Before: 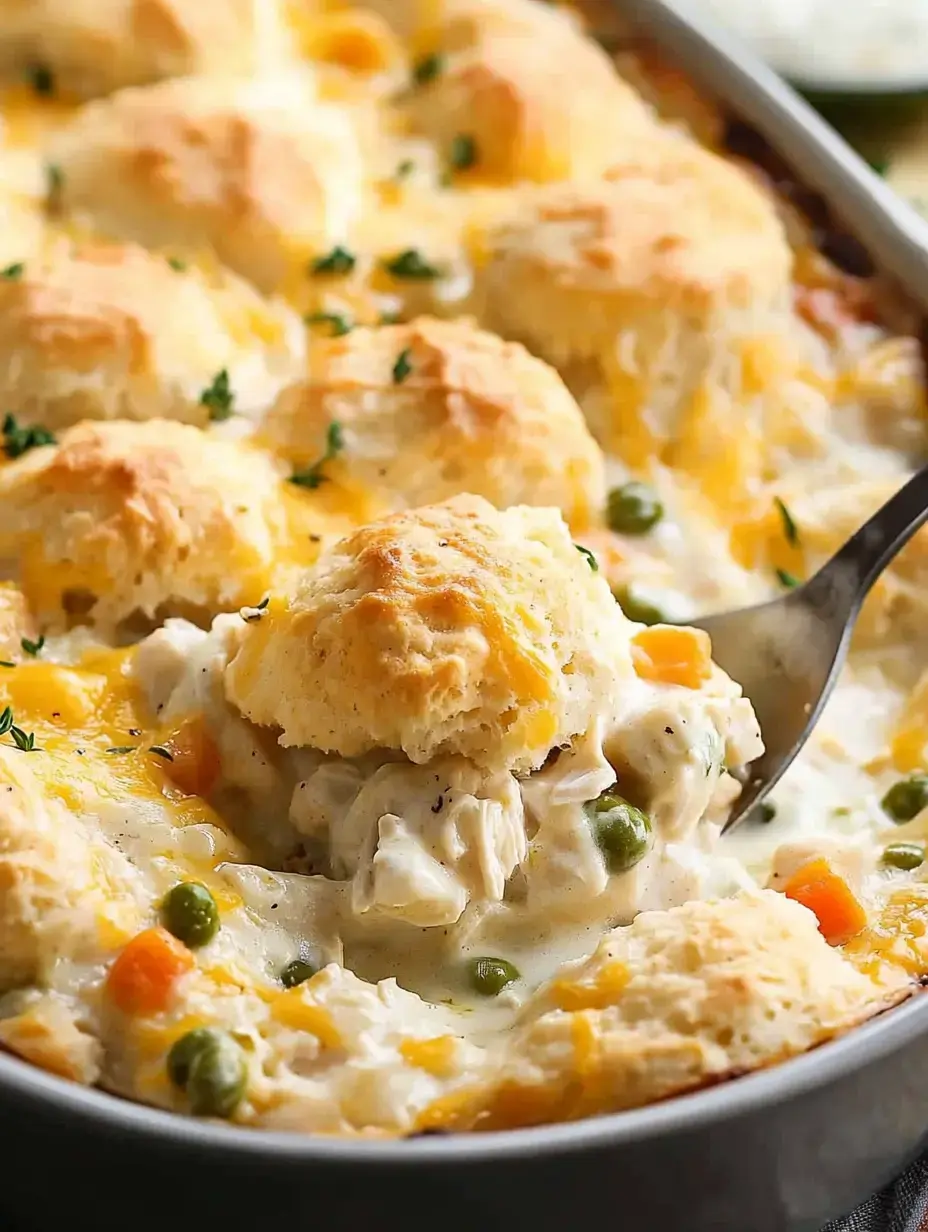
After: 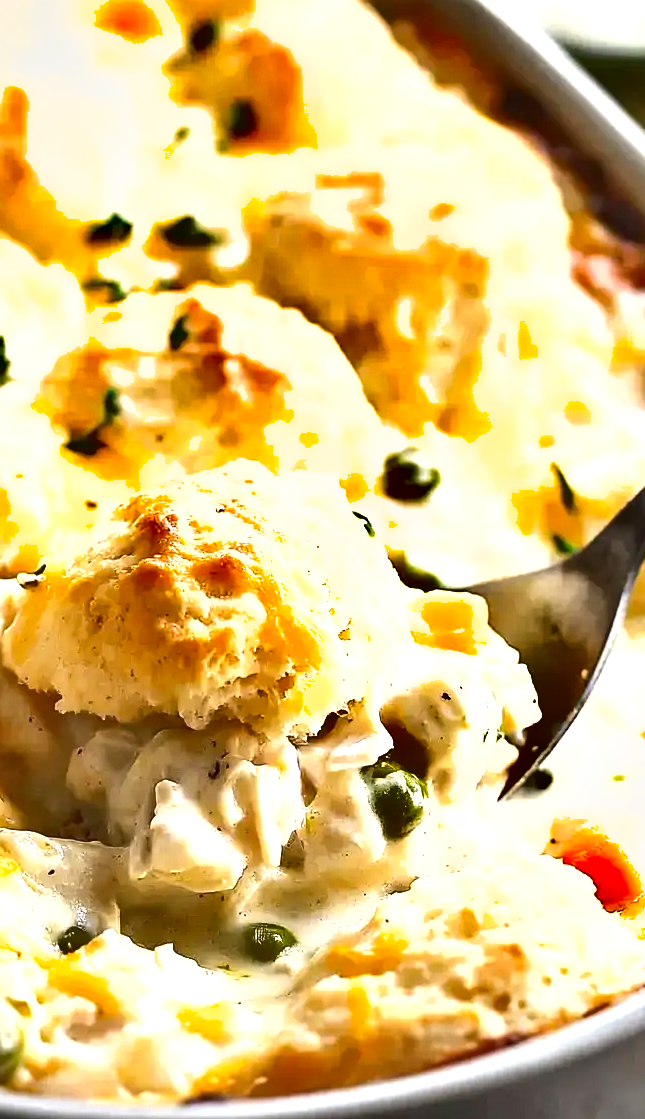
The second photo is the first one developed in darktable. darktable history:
exposure: black level correction 0, exposure 0.953 EV, compensate exposure bias true, compensate highlight preservation false
crop and rotate: left 24.034%, top 2.838%, right 6.406%, bottom 6.299%
shadows and highlights: soften with gaussian
